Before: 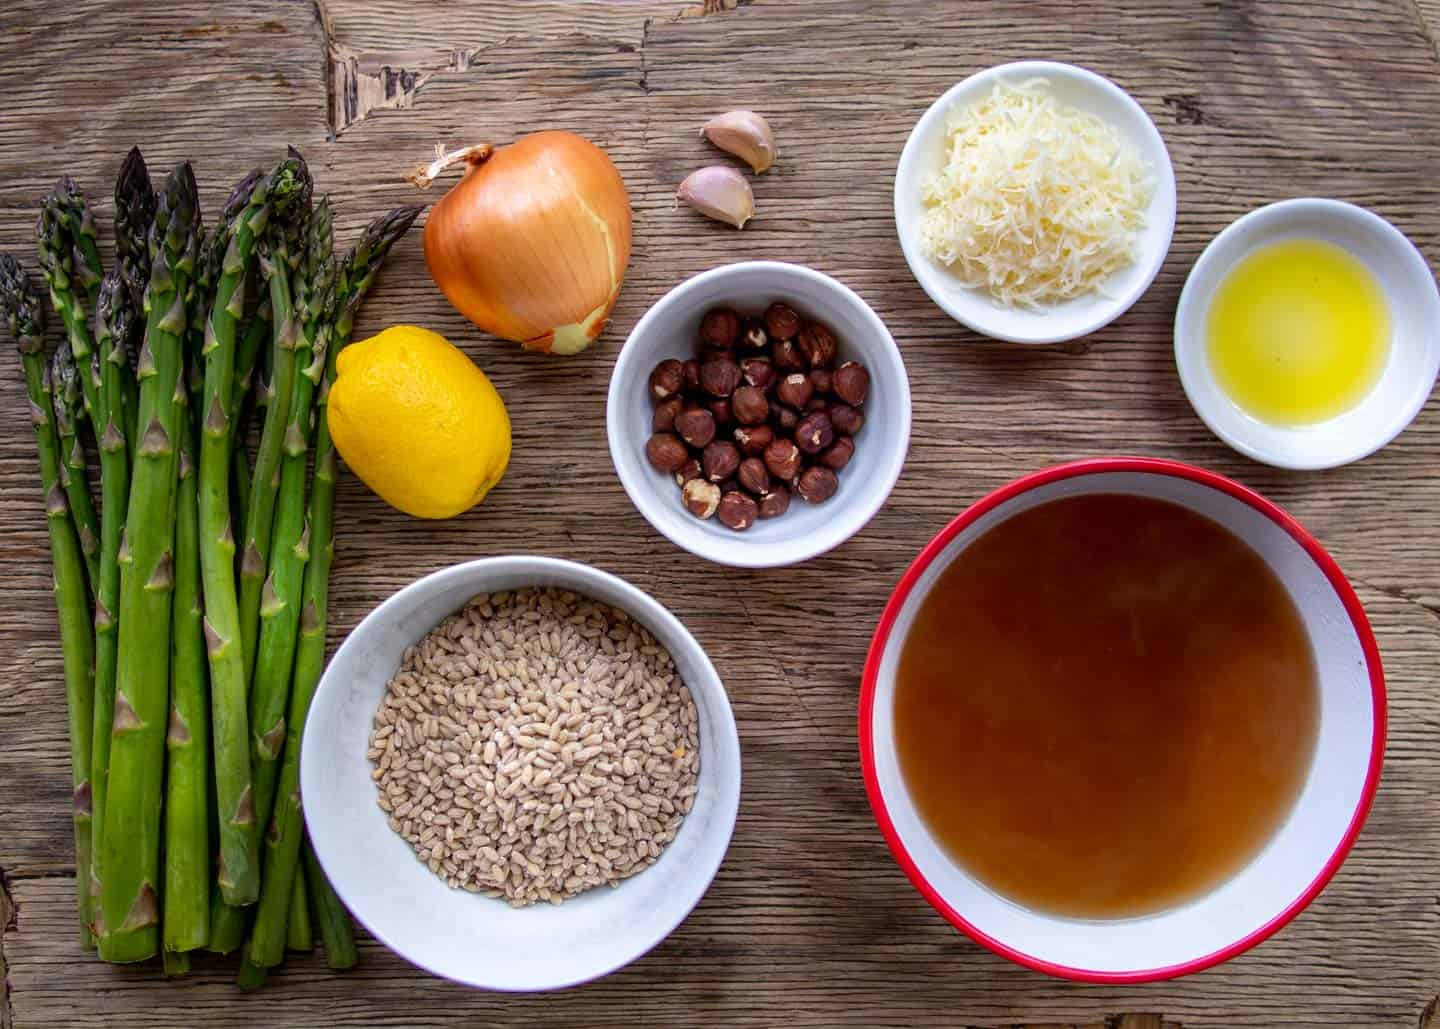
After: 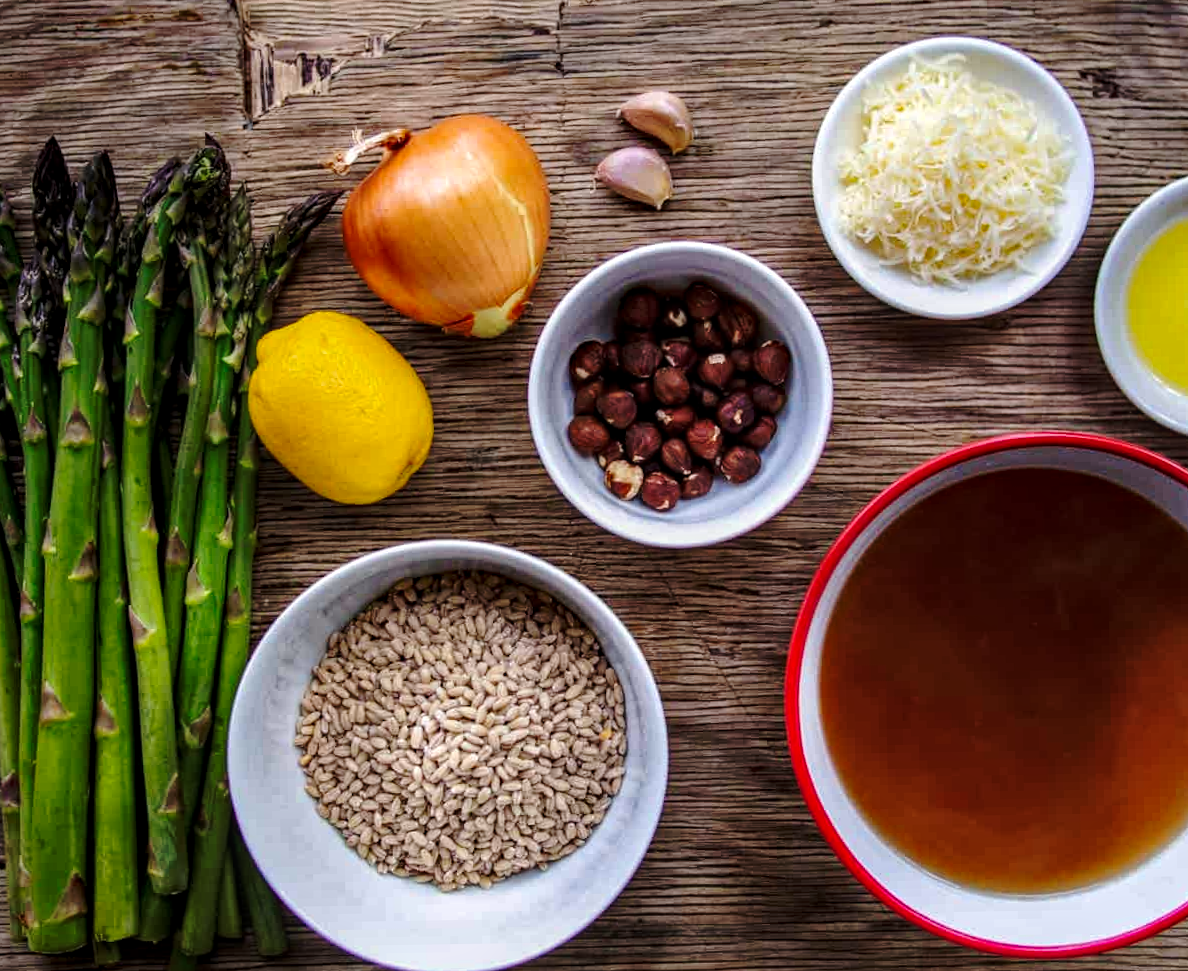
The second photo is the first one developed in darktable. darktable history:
local contrast: on, module defaults
crop and rotate: angle 0.931°, left 4.408%, top 0.836%, right 11.19%, bottom 2.6%
base curve: curves: ch0 [(0, 0) (0.073, 0.04) (0.157, 0.139) (0.492, 0.492) (0.758, 0.758) (1, 1)], preserve colors none
haze removal: strength 0.292, distance 0.252, compatibility mode true, adaptive false
contrast brightness saturation: saturation -0.066
